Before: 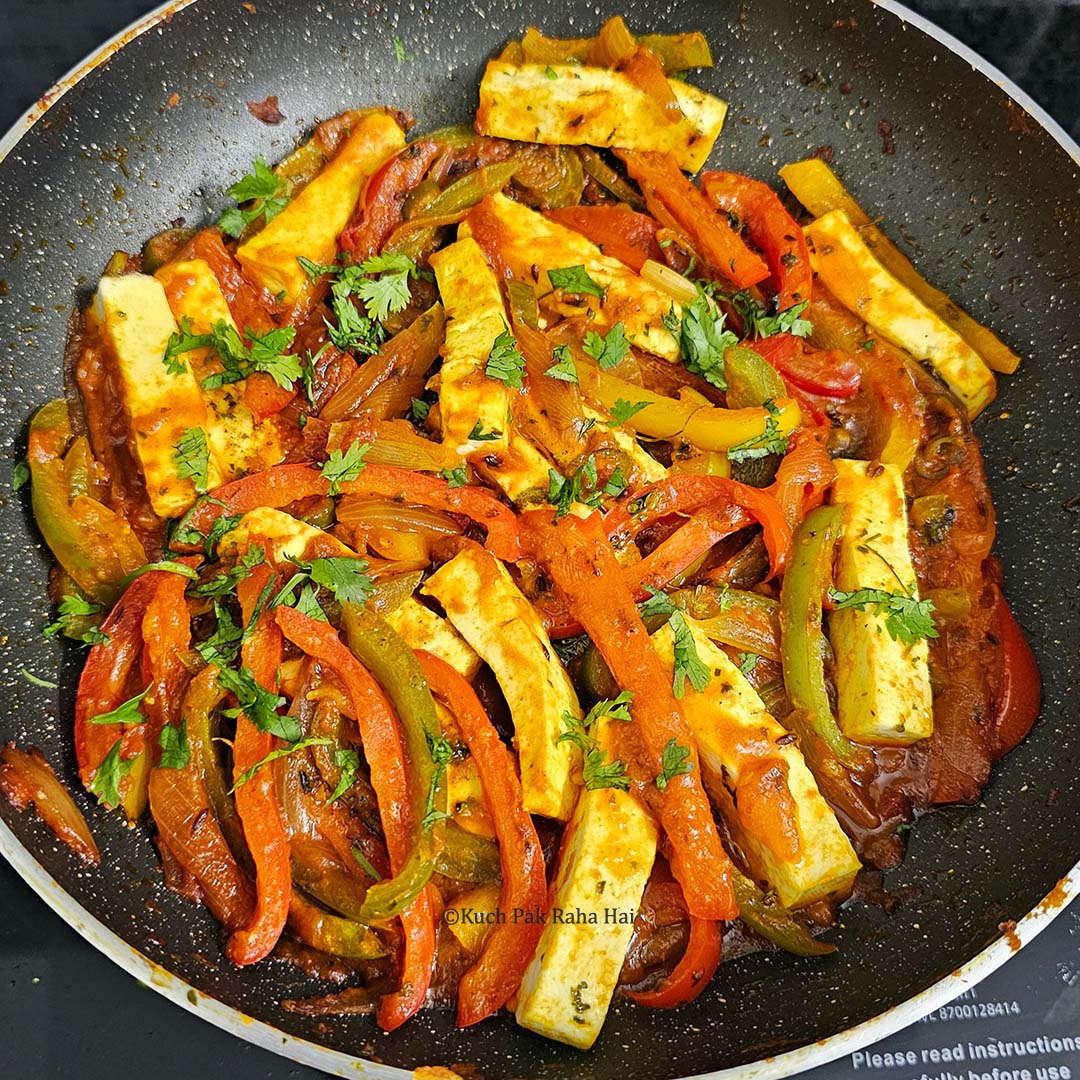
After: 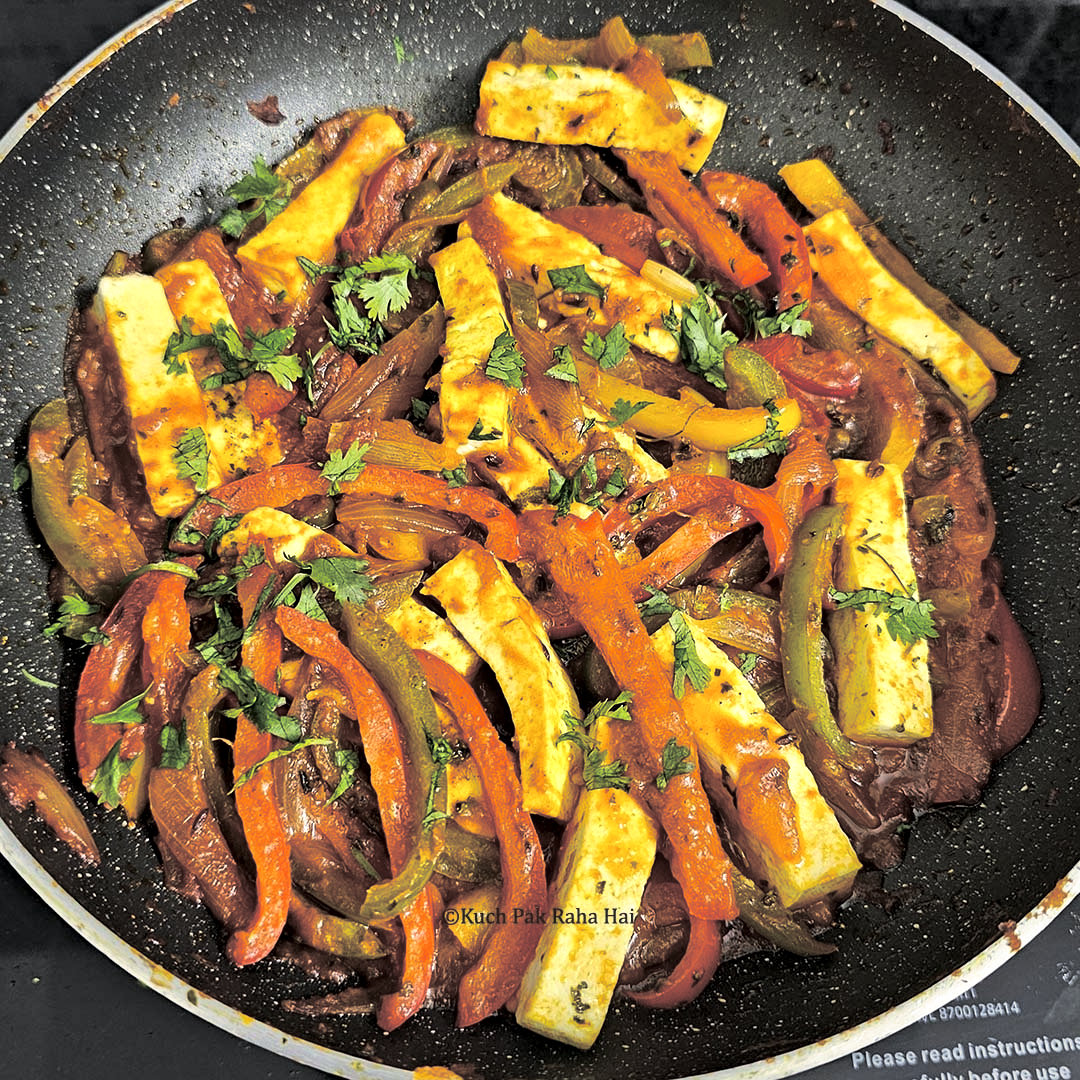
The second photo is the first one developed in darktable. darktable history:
local contrast: mode bilateral grid, contrast 25, coarseness 60, detail 151%, midtone range 0.2
split-toning: shadows › hue 43.2°, shadows › saturation 0, highlights › hue 50.4°, highlights › saturation 1
